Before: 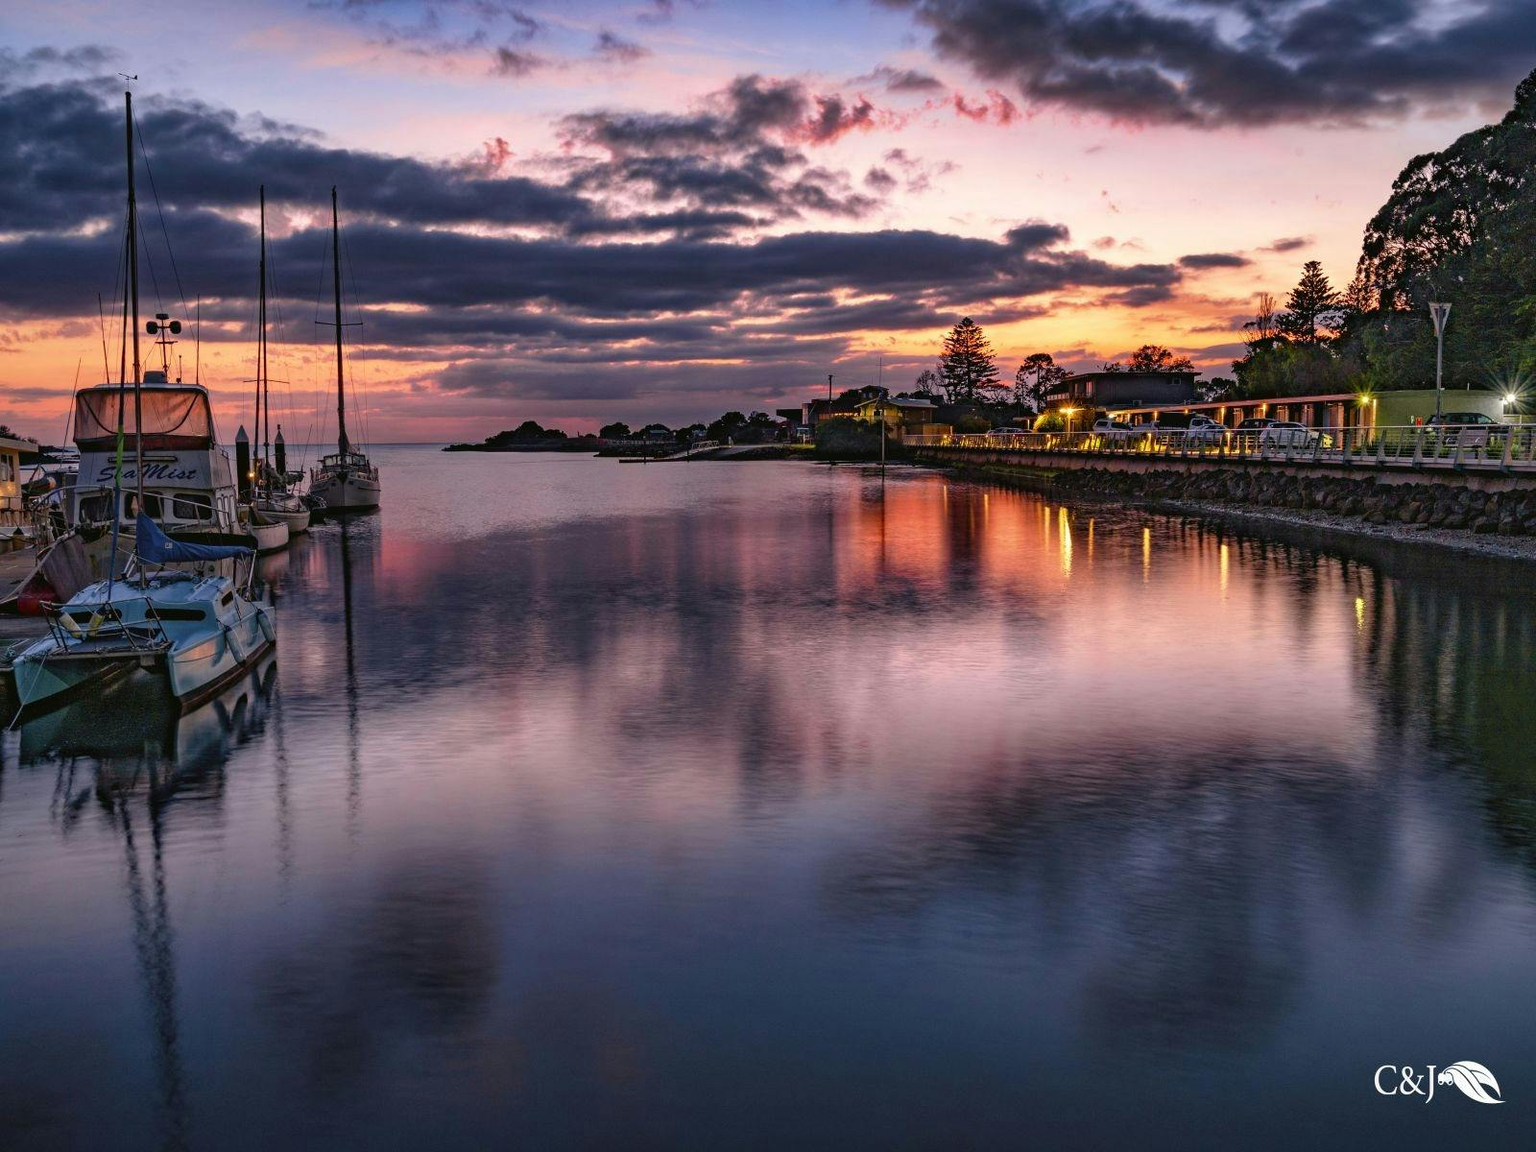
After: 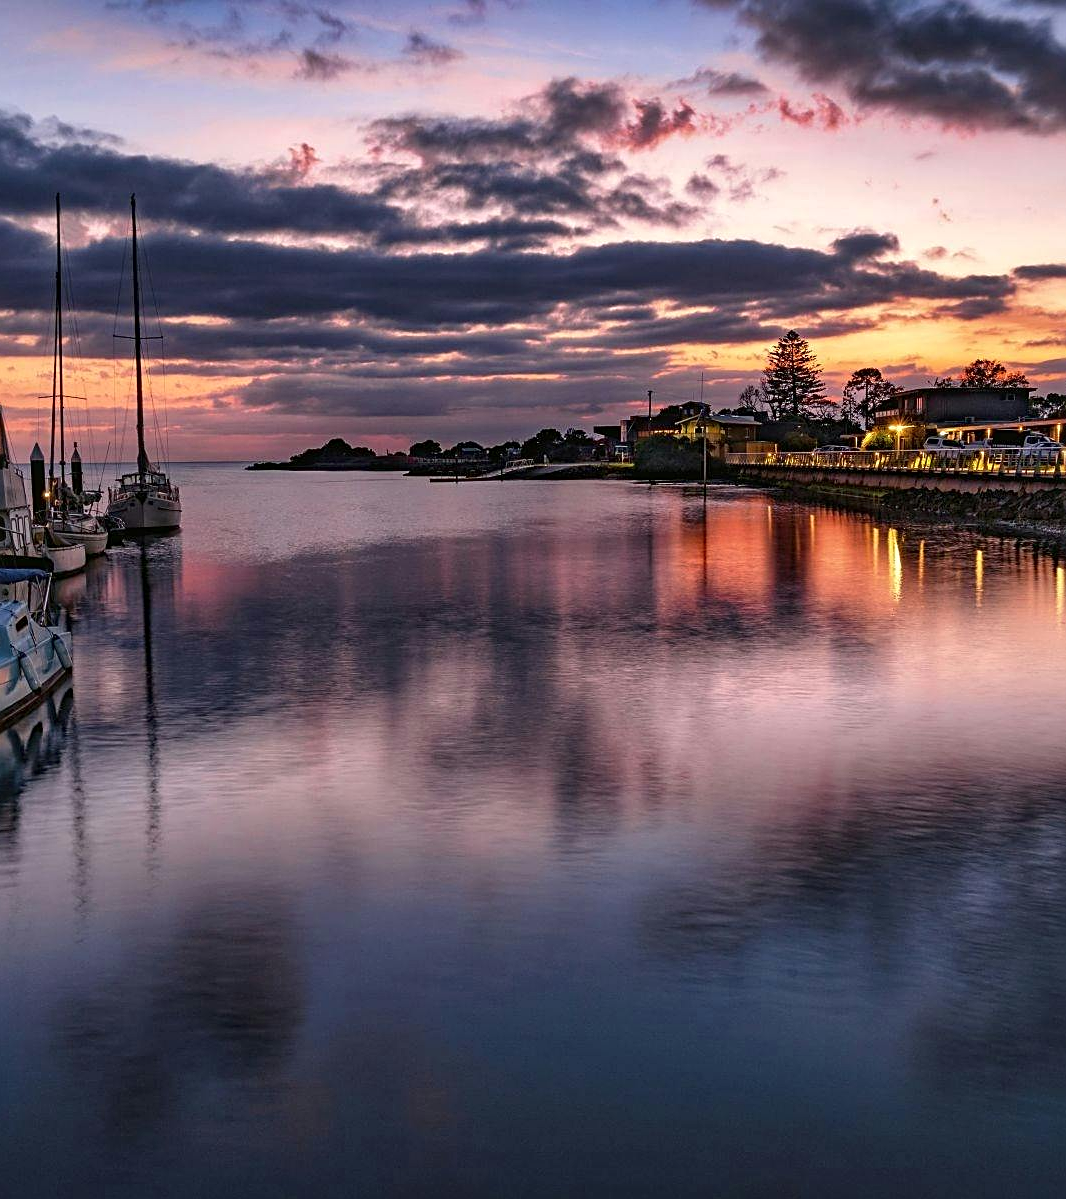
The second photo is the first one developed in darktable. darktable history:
crop and rotate: left 13.537%, right 19.796%
local contrast: mode bilateral grid, contrast 20, coarseness 50, detail 120%, midtone range 0.2
sharpen: on, module defaults
